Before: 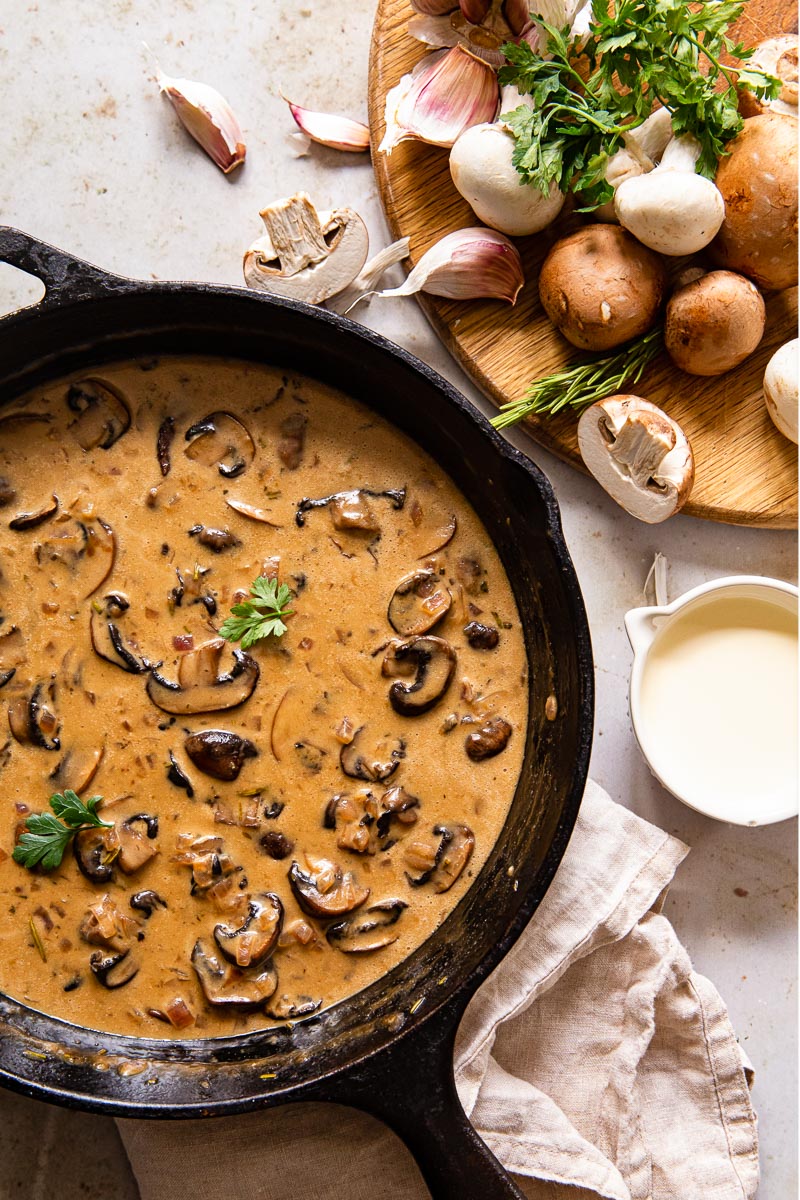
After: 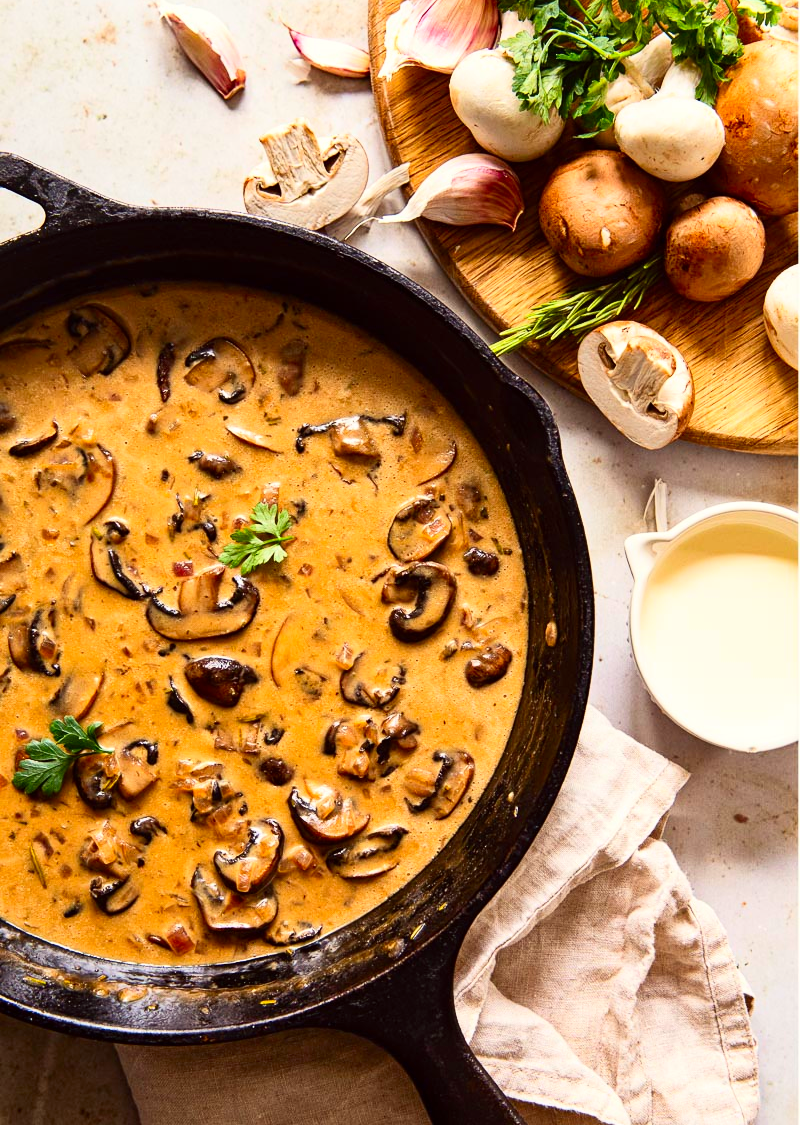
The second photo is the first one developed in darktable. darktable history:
contrast brightness saturation: contrast 0.23, brightness 0.1, saturation 0.29
color correction: highlights a* -0.95, highlights b* 4.5, shadows a* 3.55
crop and rotate: top 6.25%
